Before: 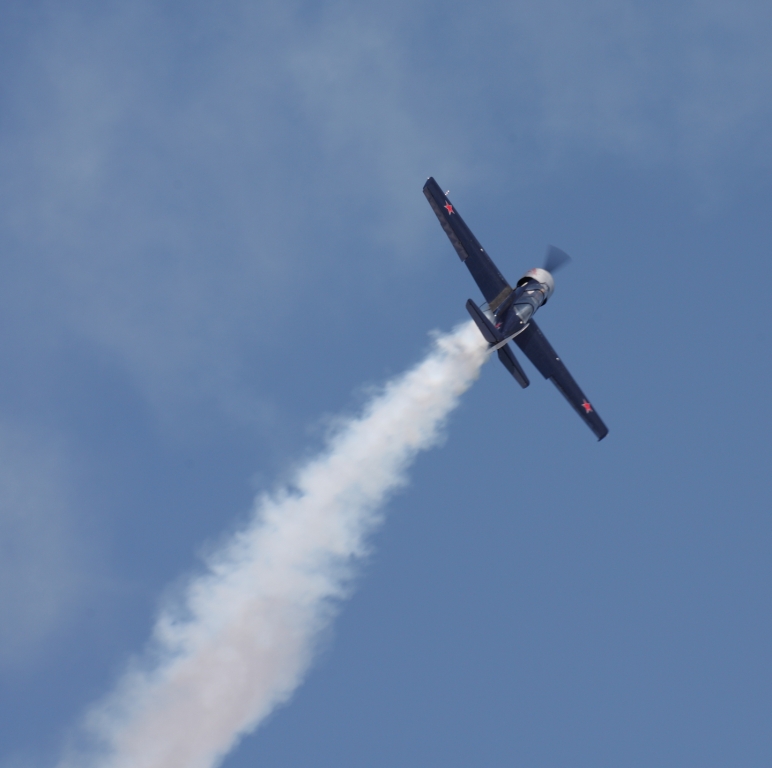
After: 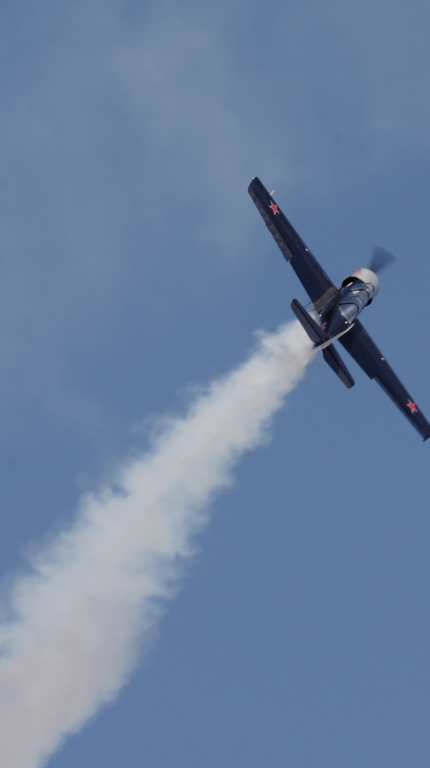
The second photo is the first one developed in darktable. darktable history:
filmic rgb: black relative exposure -7.65 EV, white relative exposure 4.56 EV, hardness 3.61
crop and rotate: left 22.69%, right 21.519%
